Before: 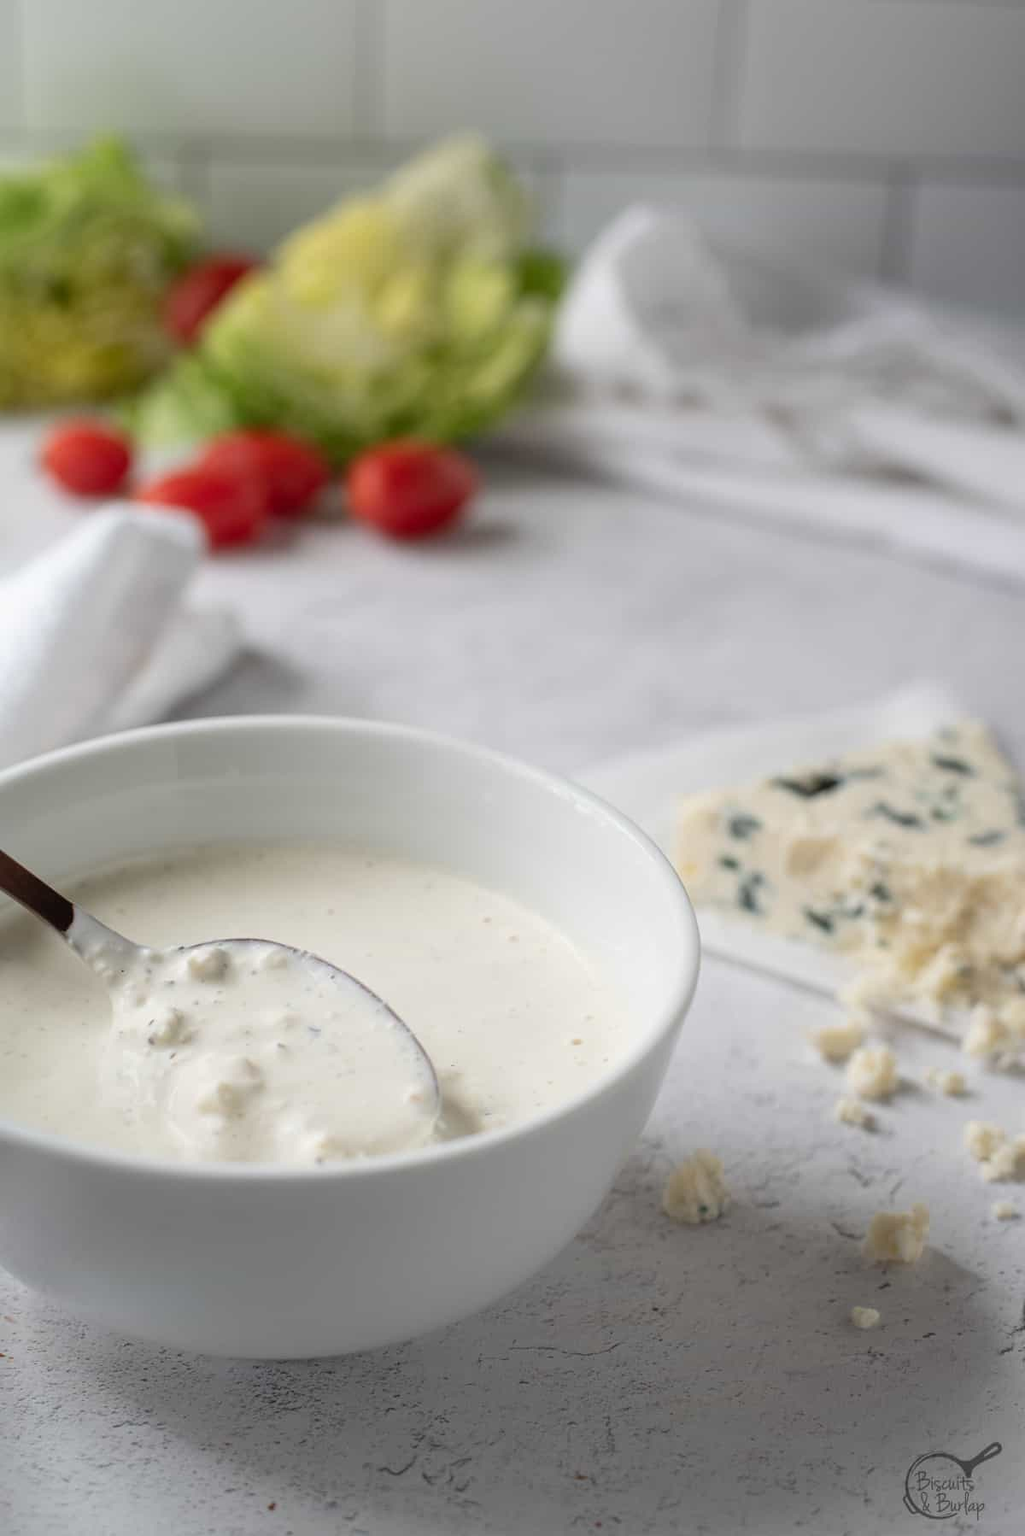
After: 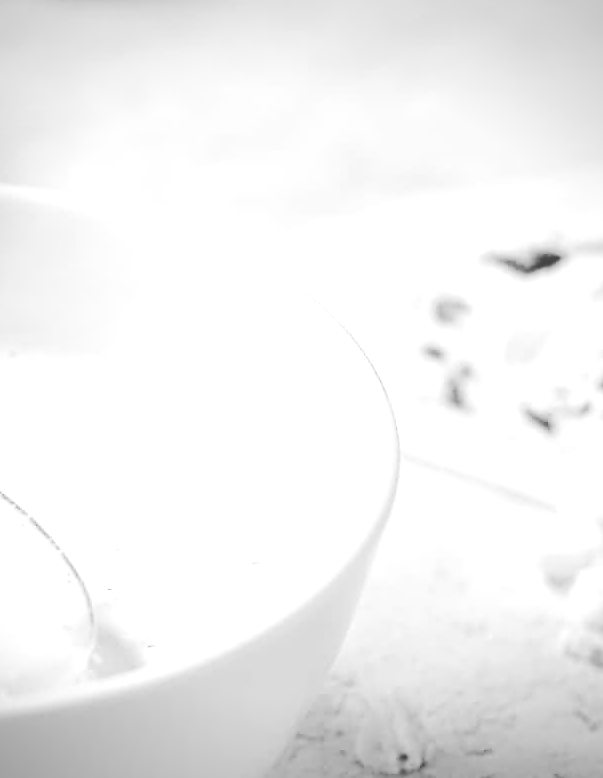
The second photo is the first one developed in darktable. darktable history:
tone equalizer: on, module defaults
crop: left 35.03%, top 36.625%, right 14.663%, bottom 20.057%
contrast equalizer: y [[0.5, 0.5, 0.5, 0.515, 0.749, 0.84], [0.5 ×6], [0.5 ×6], [0, 0, 0, 0.001, 0.067, 0.262], [0 ×6]]
vignetting: fall-off radius 60.92%
exposure: black level correction 0.001, exposure 1.398 EV, compensate exposure bias true, compensate highlight preservation false
contrast brightness saturation: contrast 0.28
monochrome: a 26.22, b 42.67, size 0.8
tone curve: curves: ch0 [(0, 0) (0.003, 0.299) (0.011, 0.299) (0.025, 0.299) (0.044, 0.299) (0.069, 0.3) (0.1, 0.306) (0.136, 0.316) (0.177, 0.326) (0.224, 0.338) (0.277, 0.366) (0.335, 0.406) (0.399, 0.462) (0.468, 0.533) (0.543, 0.607) (0.623, 0.7) (0.709, 0.775) (0.801, 0.843) (0.898, 0.903) (1, 1)], preserve colors none
